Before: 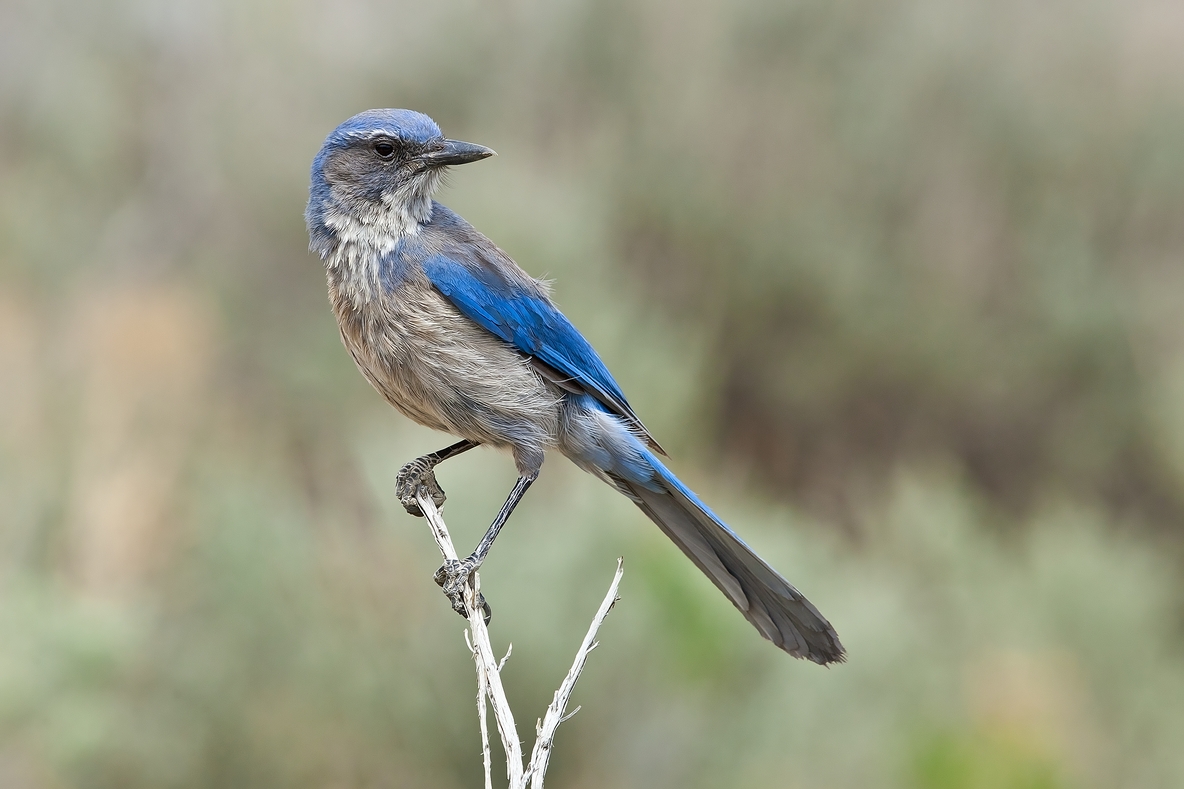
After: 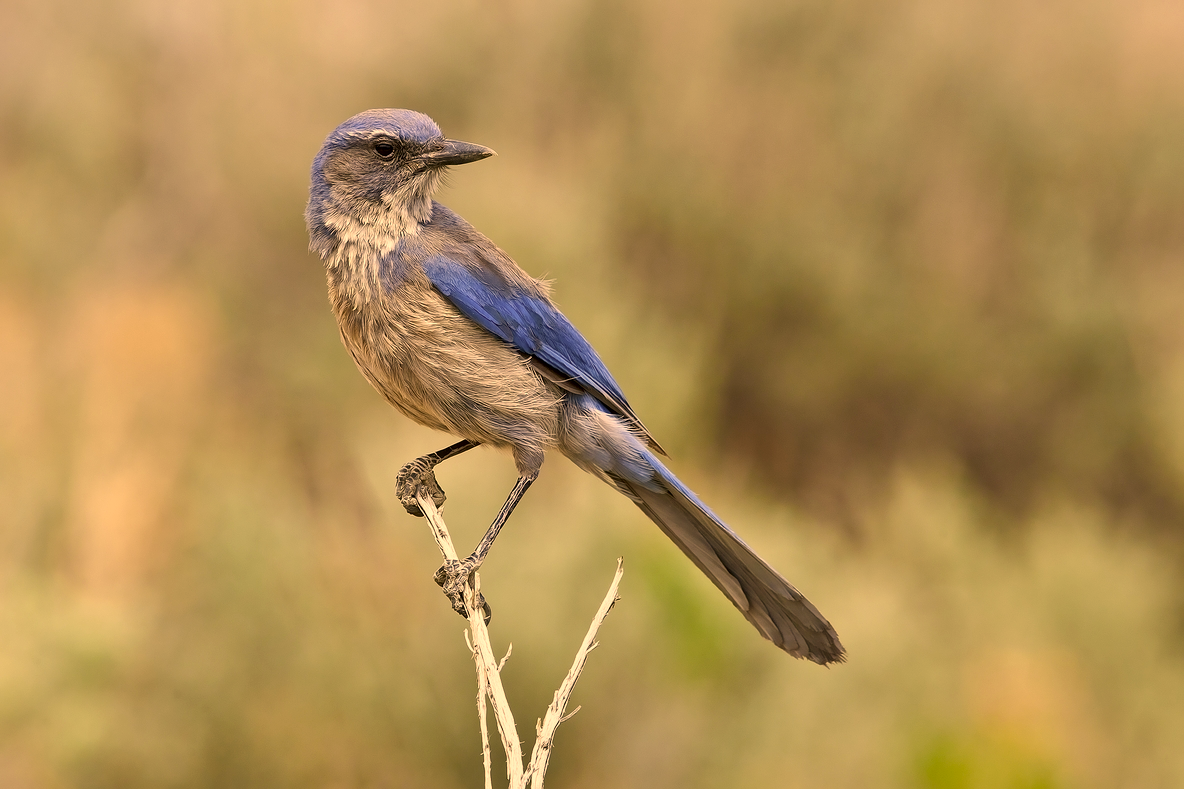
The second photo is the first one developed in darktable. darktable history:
local contrast: highlights 100%, shadows 100%, detail 120%, midtone range 0.2
color correction: highlights a* 17.94, highlights b* 35.39, shadows a* 1.48, shadows b* 6.42, saturation 1.01
